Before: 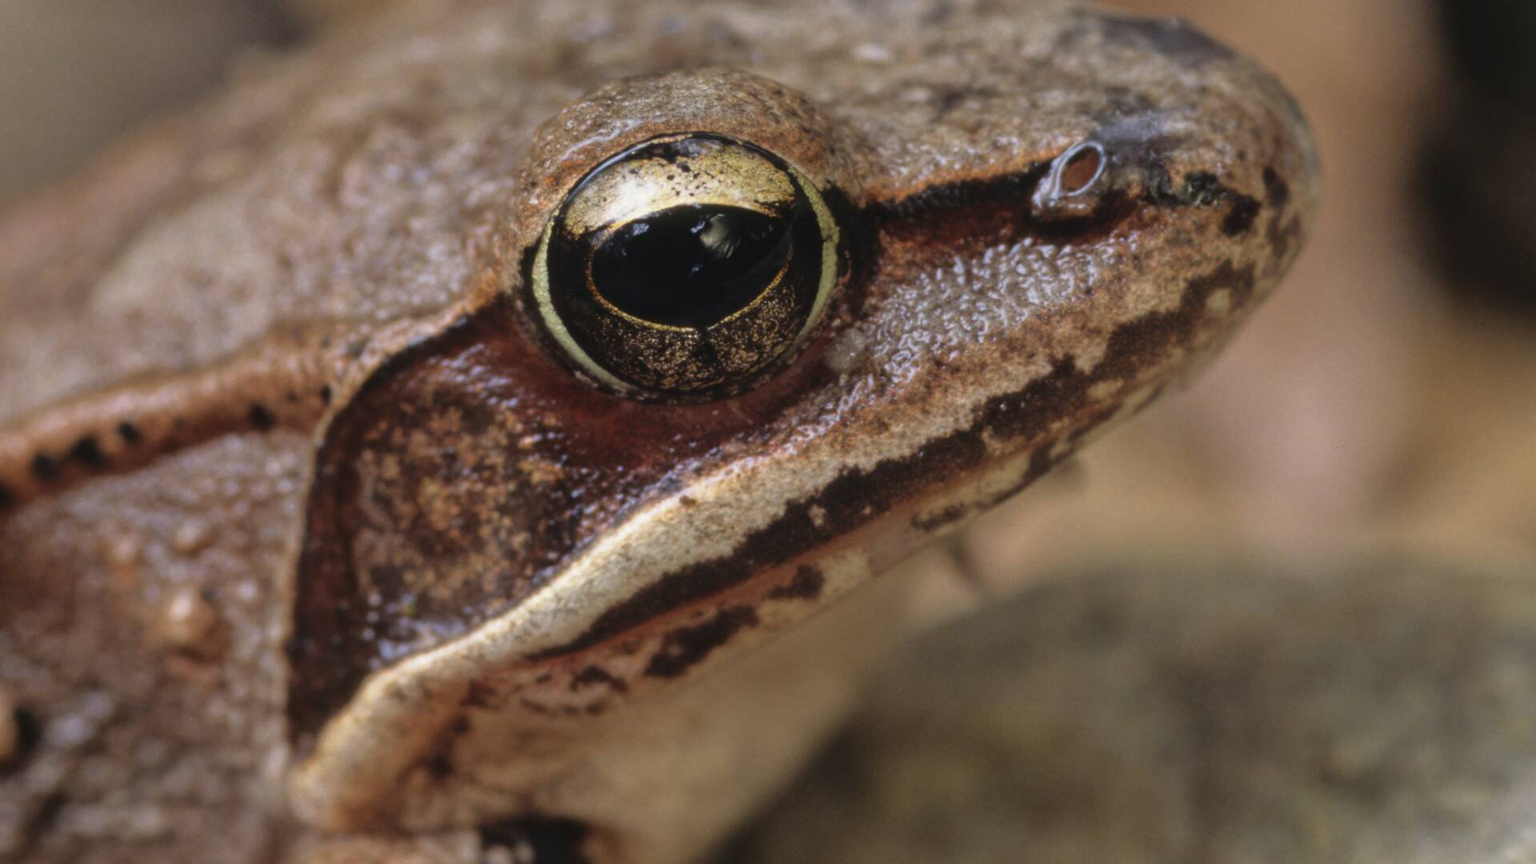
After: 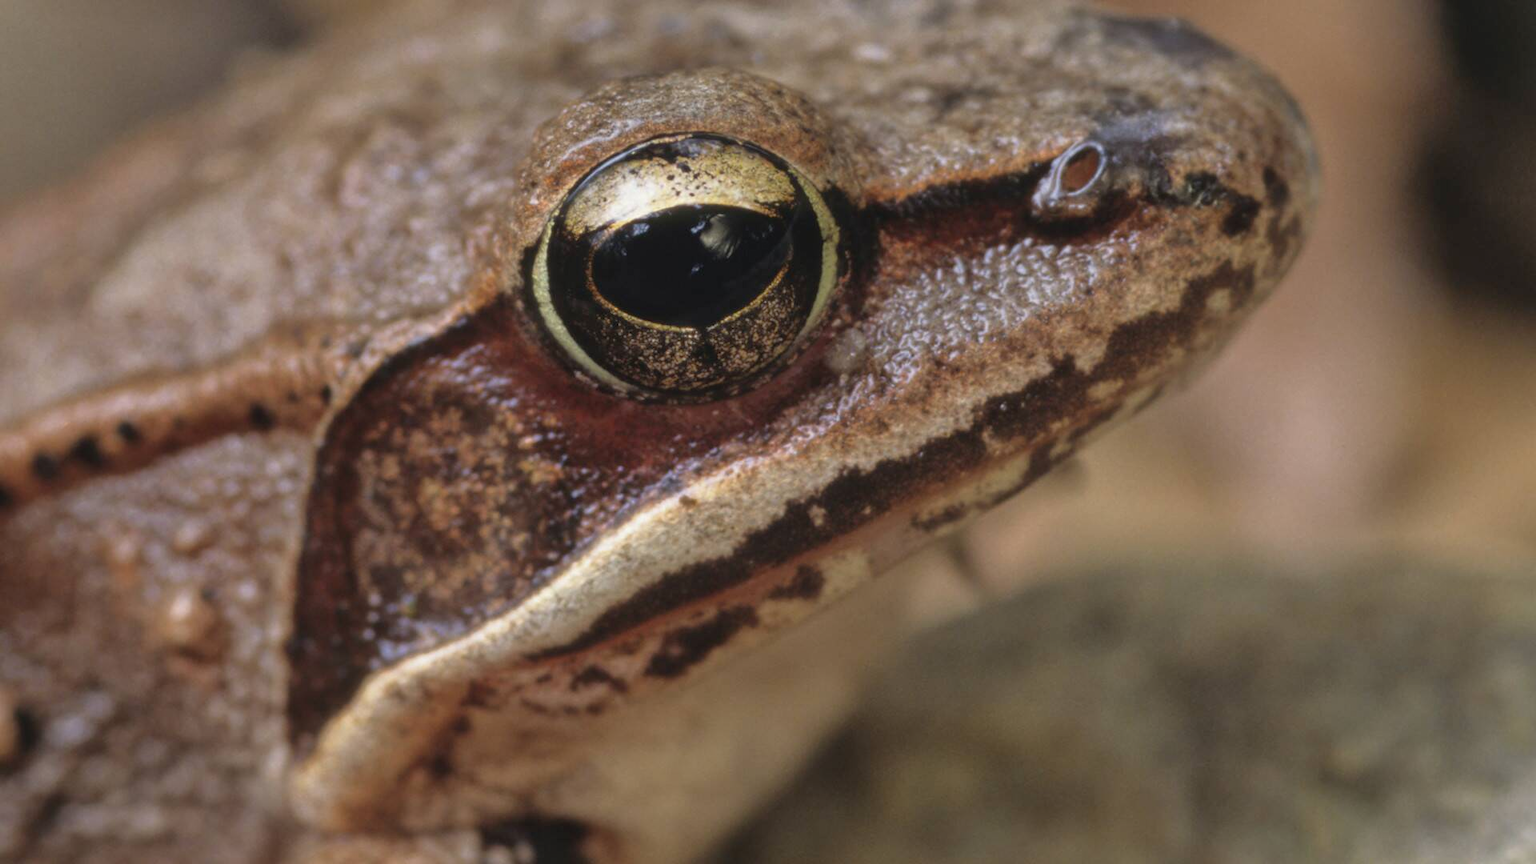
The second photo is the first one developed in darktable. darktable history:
shadows and highlights: shadows 43.35, highlights 7.77
